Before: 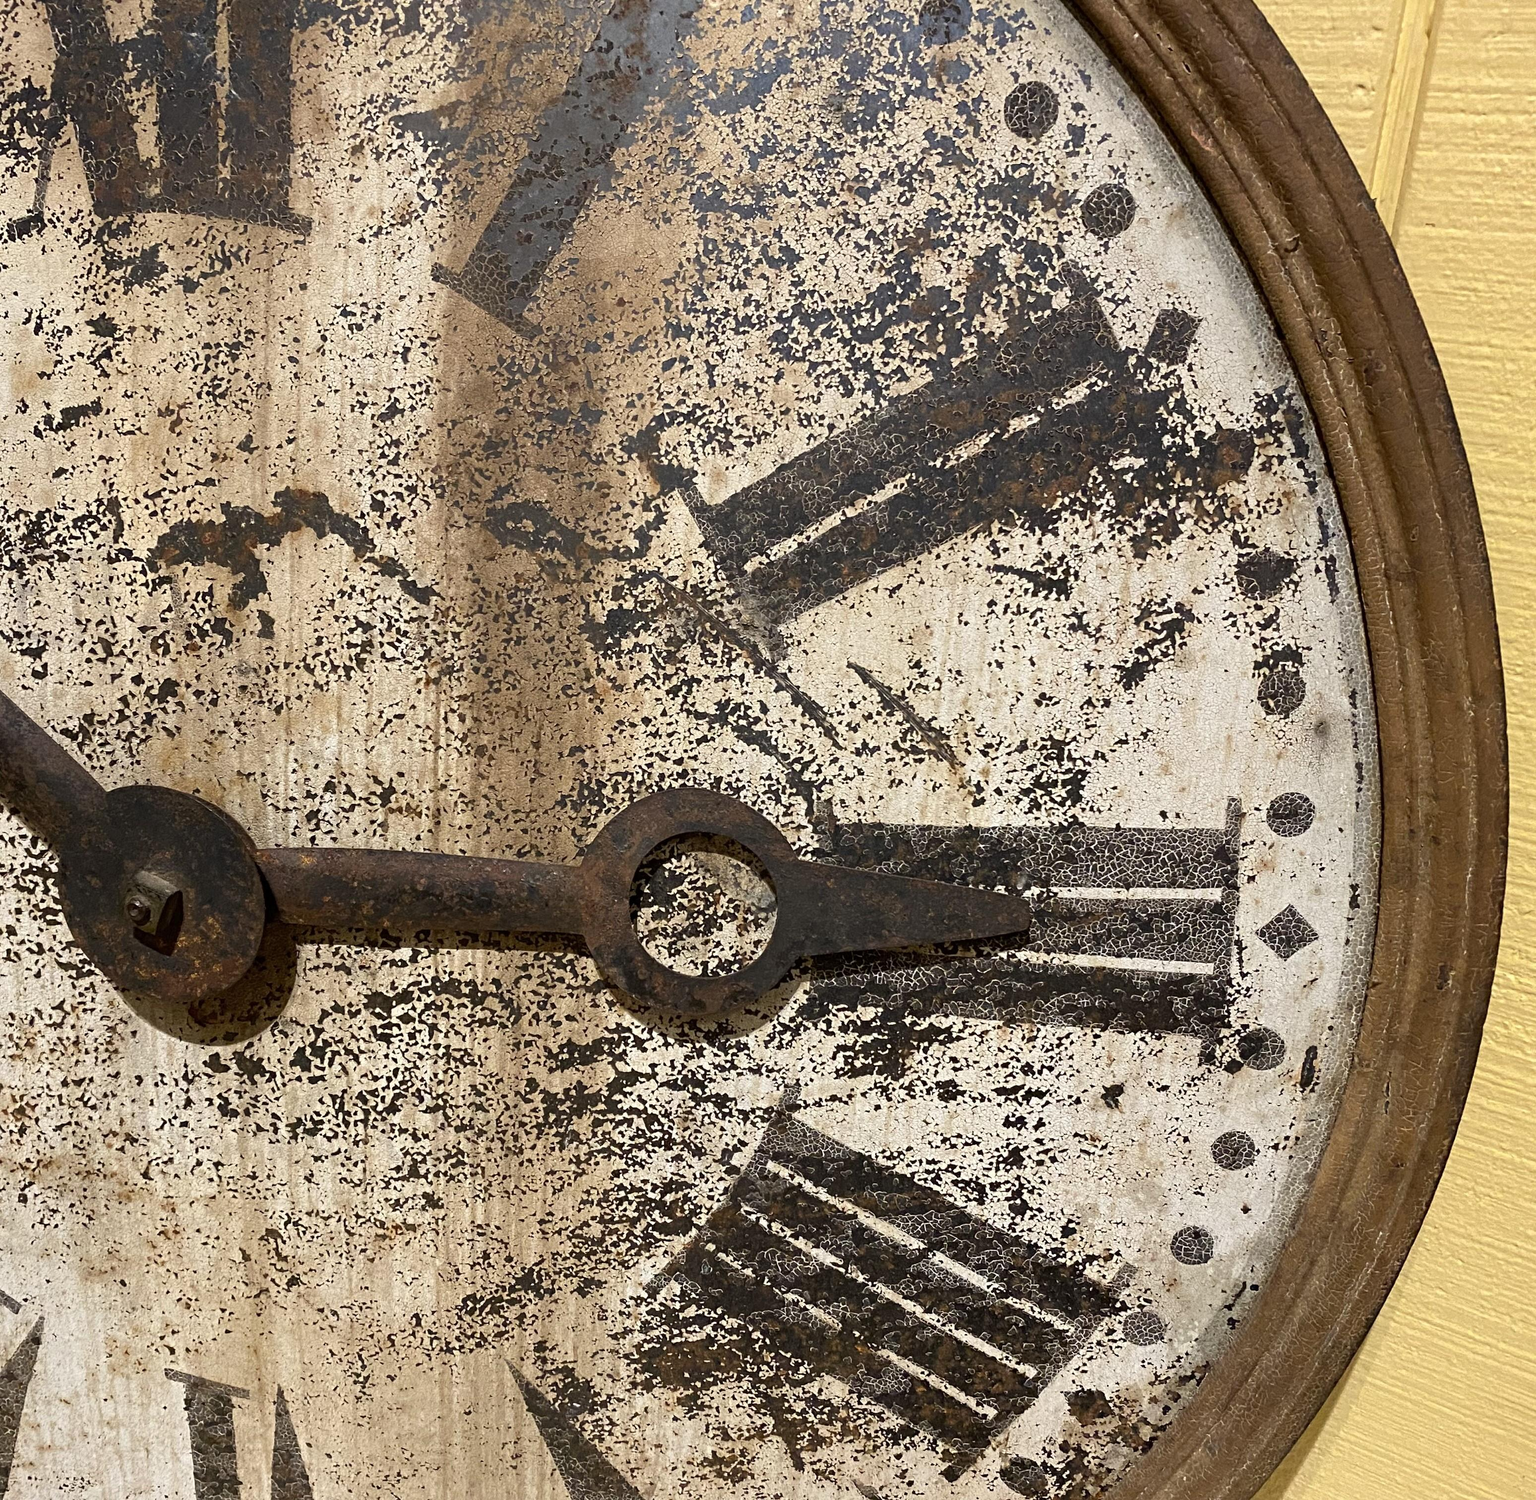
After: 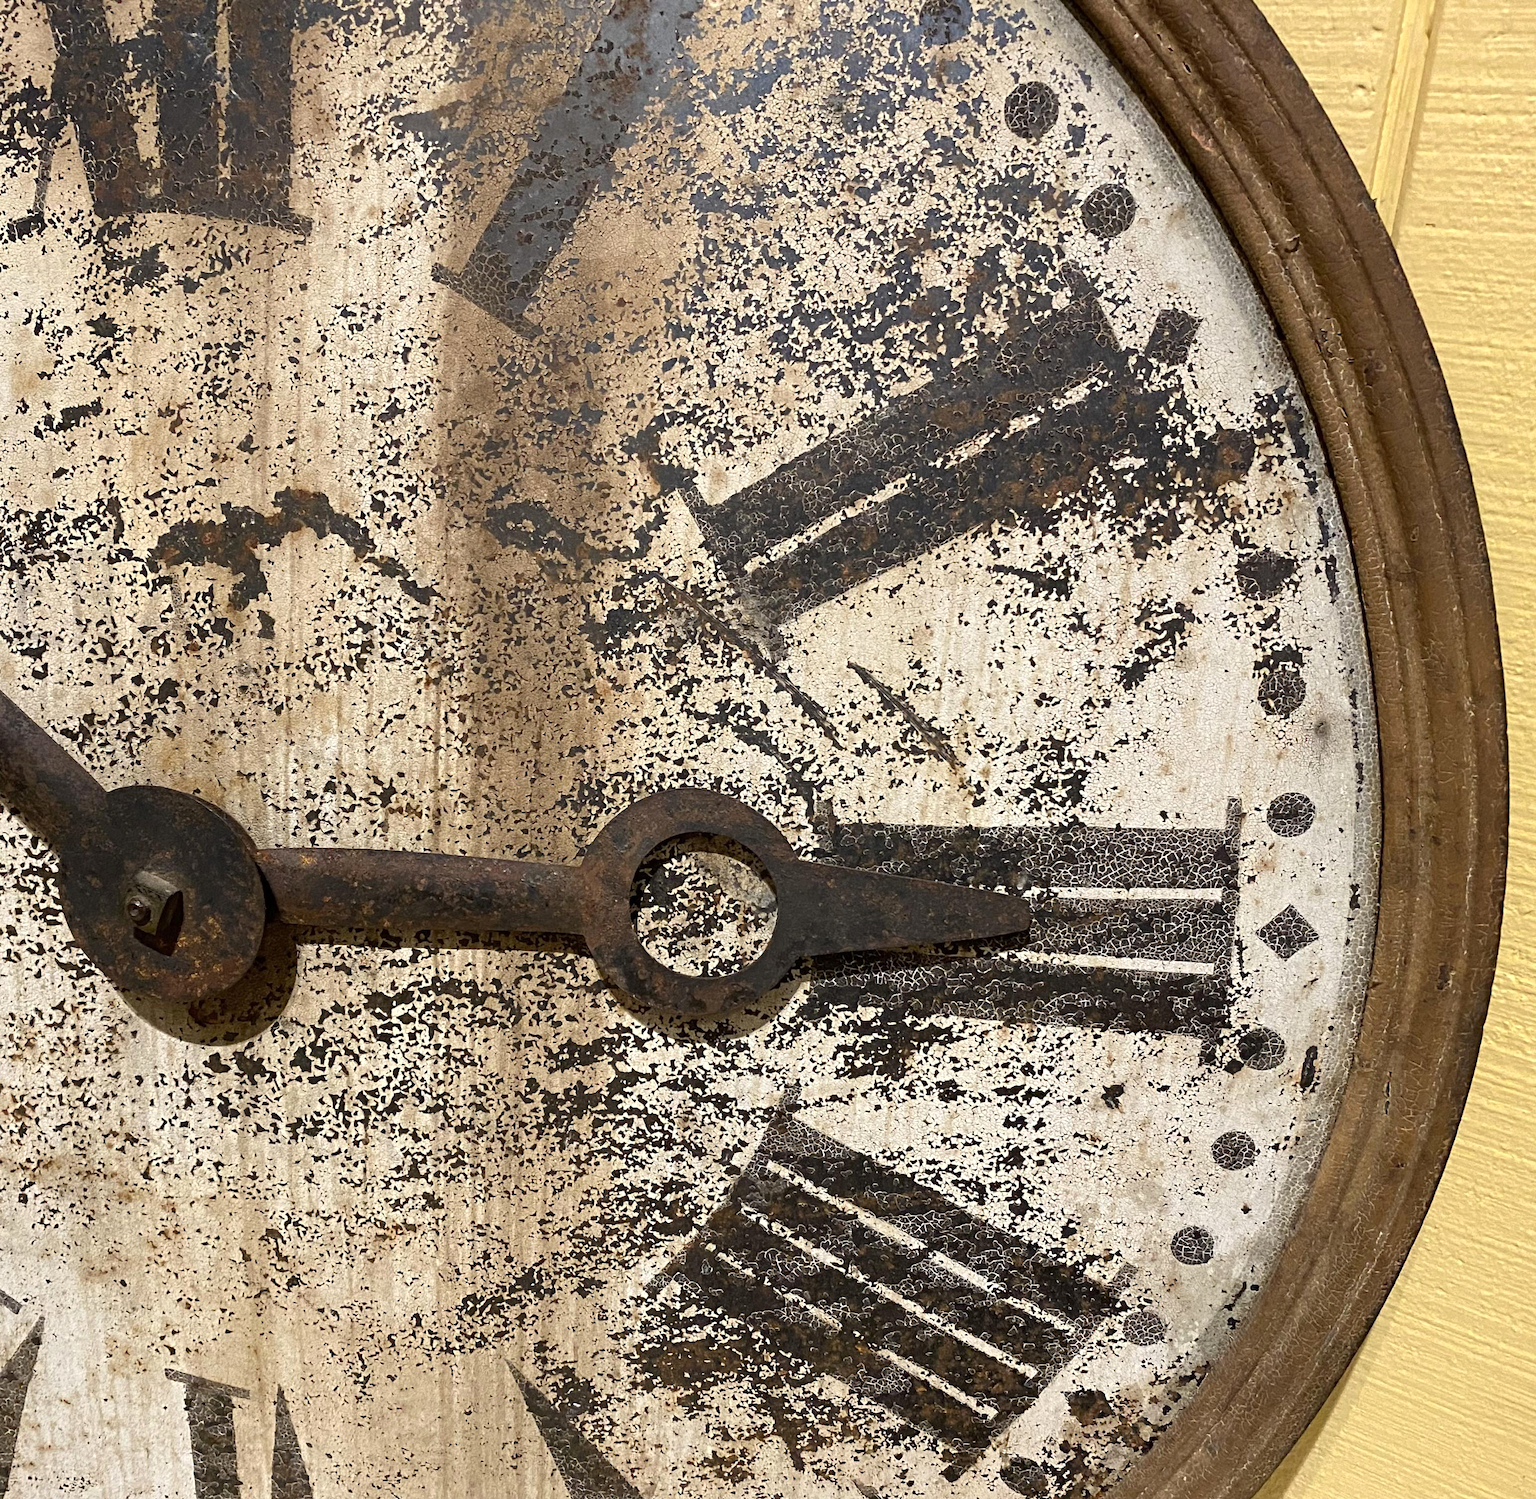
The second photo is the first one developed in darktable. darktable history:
exposure: exposure 0.127 EV, compensate exposure bias true, compensate highlight preservation false
